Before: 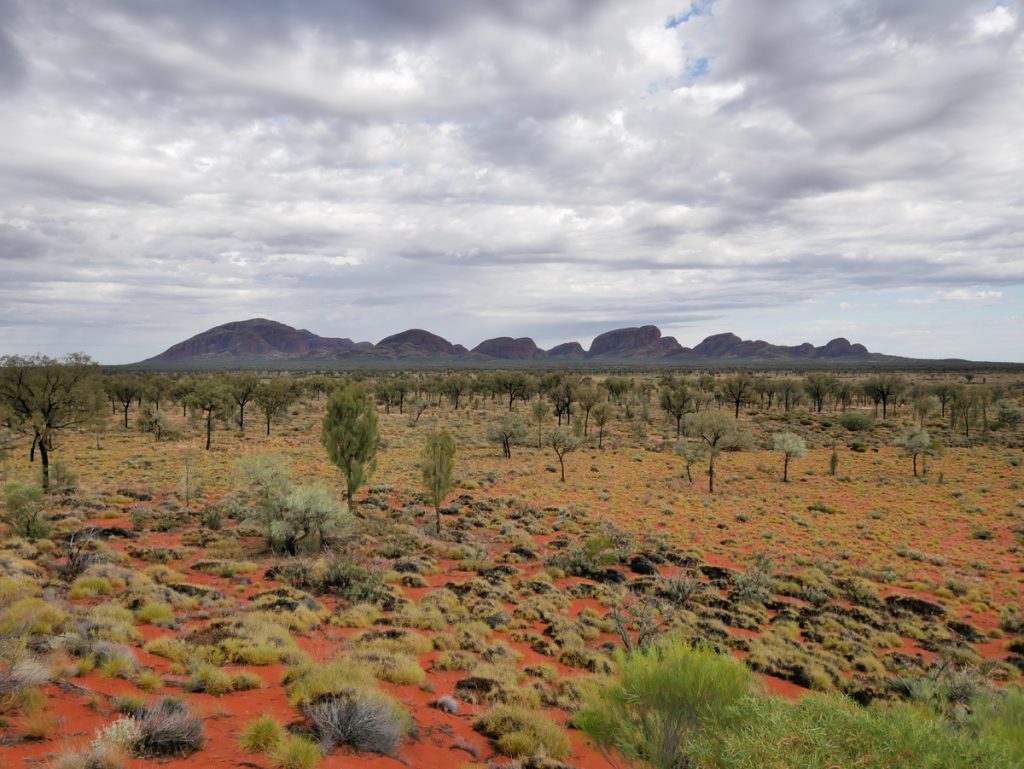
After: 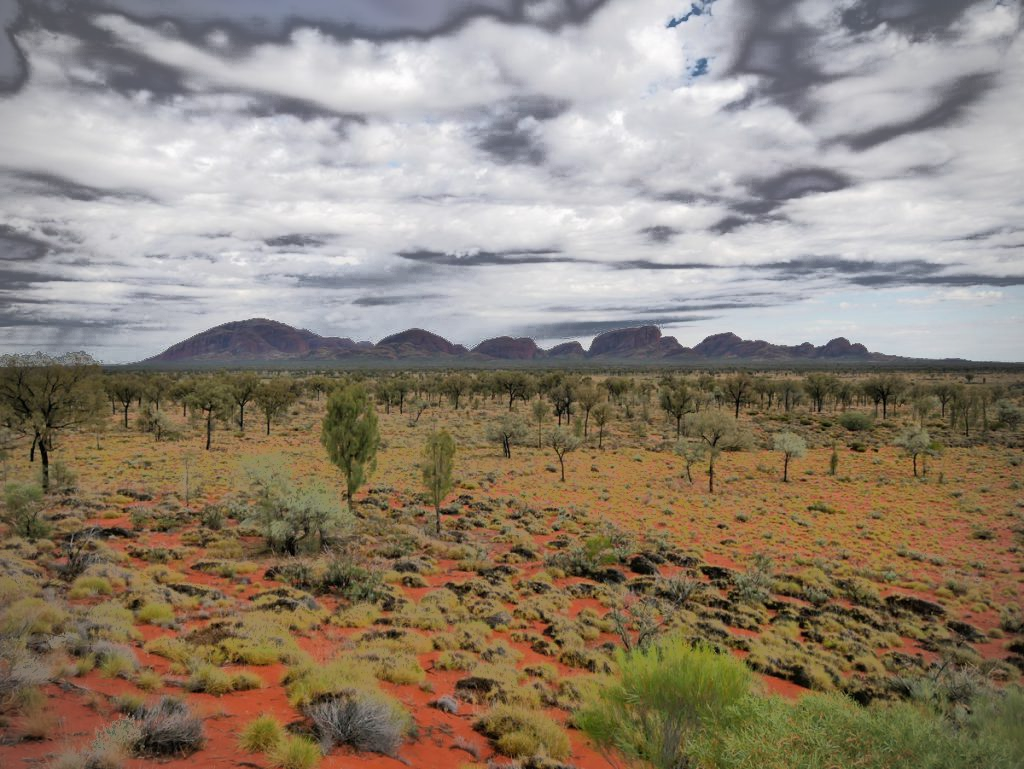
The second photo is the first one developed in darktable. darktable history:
fill light: exposure -0.73 EV, center 0.69, width 2.2
vignetting: fall-off radius 60.92%
